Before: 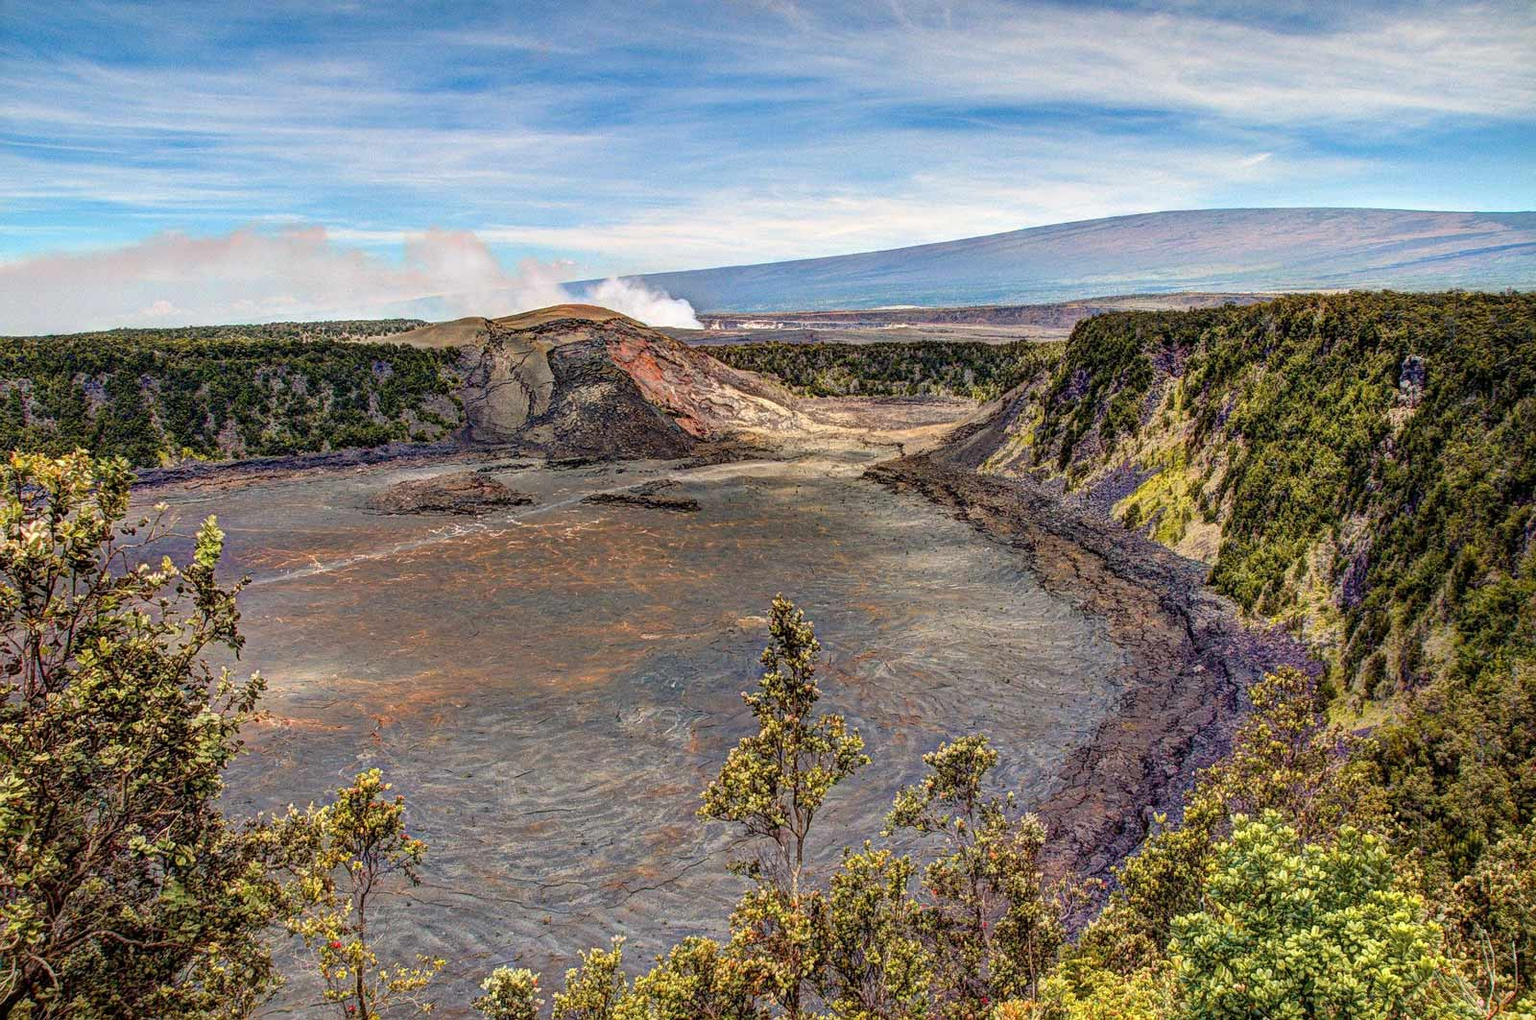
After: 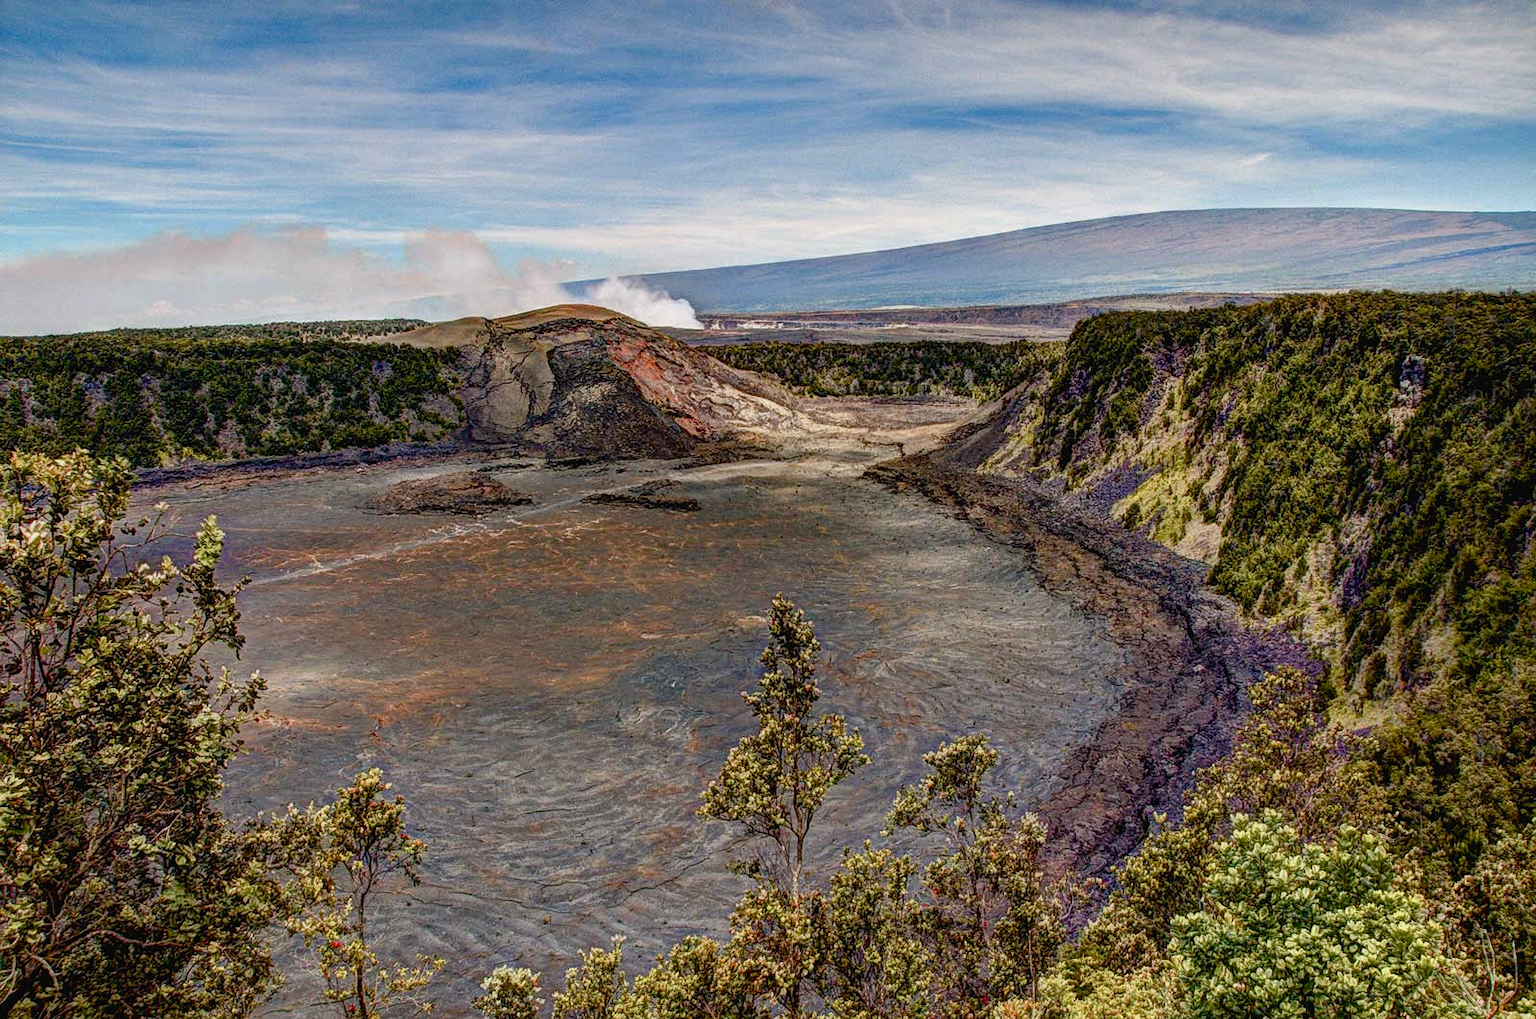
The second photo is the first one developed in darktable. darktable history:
color balance rgb: shadows lift › luminance -10%, shadows lift › chroma 1%, shadows lift › hue 113°, power › luminance -15%, highlights gain › chroma 0.2%, highlights gain › hue 333°, global offset › luminance 0.5%, perceptual saturation grading › global saturation 20%, perceptual saturation grading › highlights -50%, perceptual saturation grading › shadows 25%, contrast -10%
local contrast: mode bilateral grid, contrast 15, coarseness 36, detail 105%, midtone range 0.2
exposure: black level correction 0.011, compensate highlight preservation false
